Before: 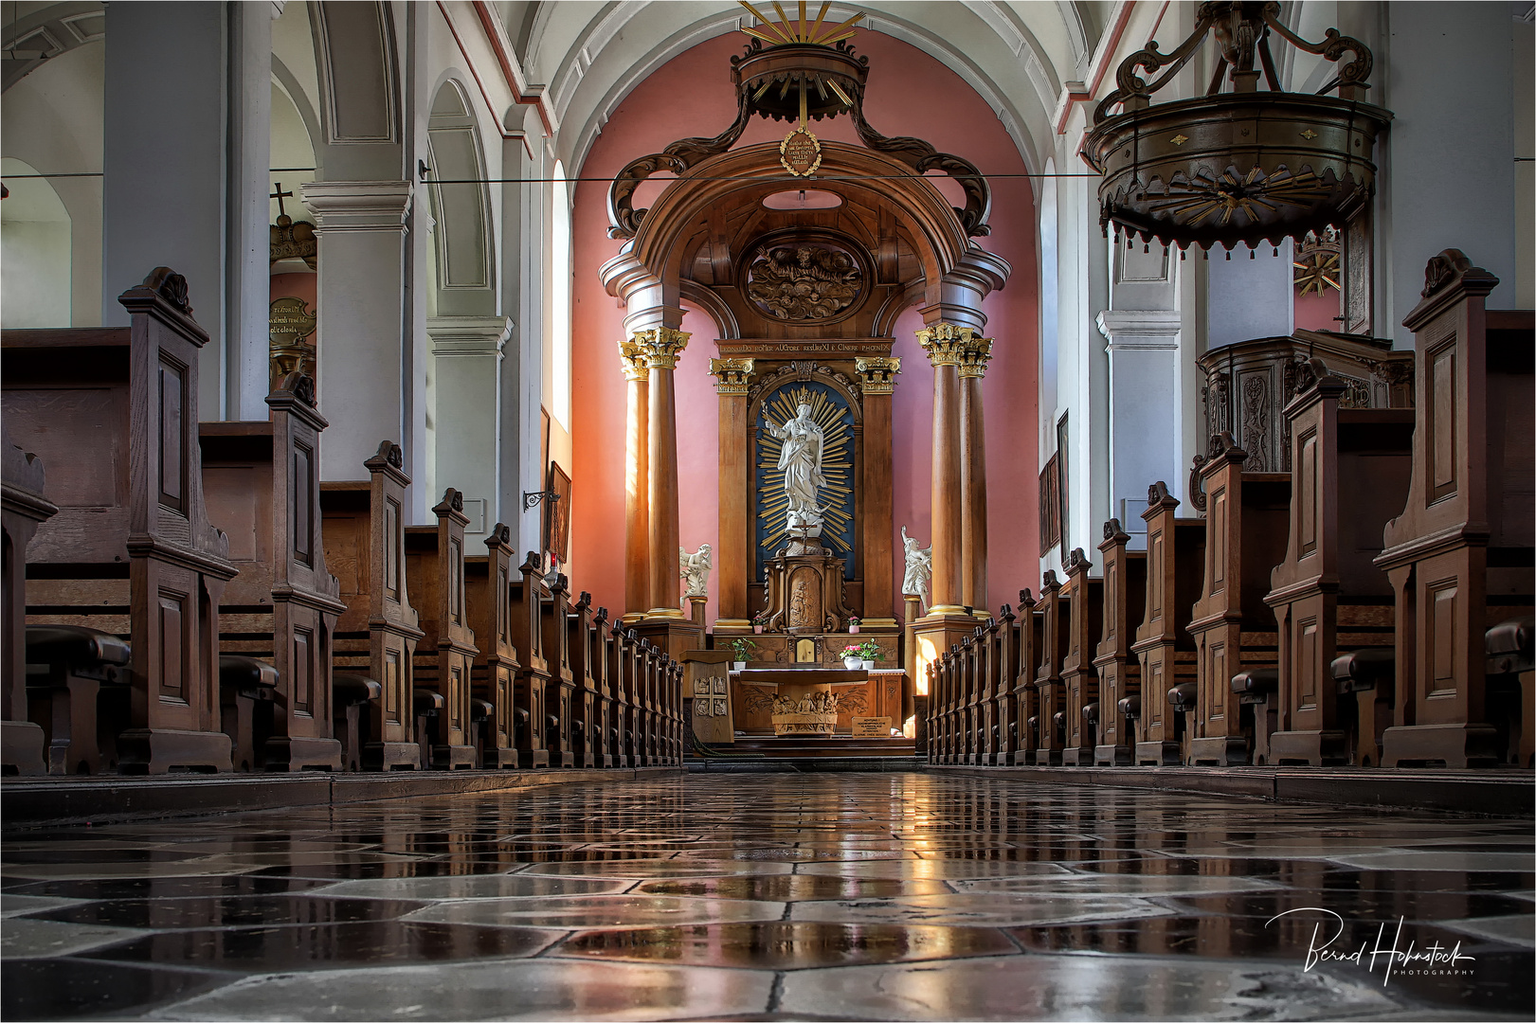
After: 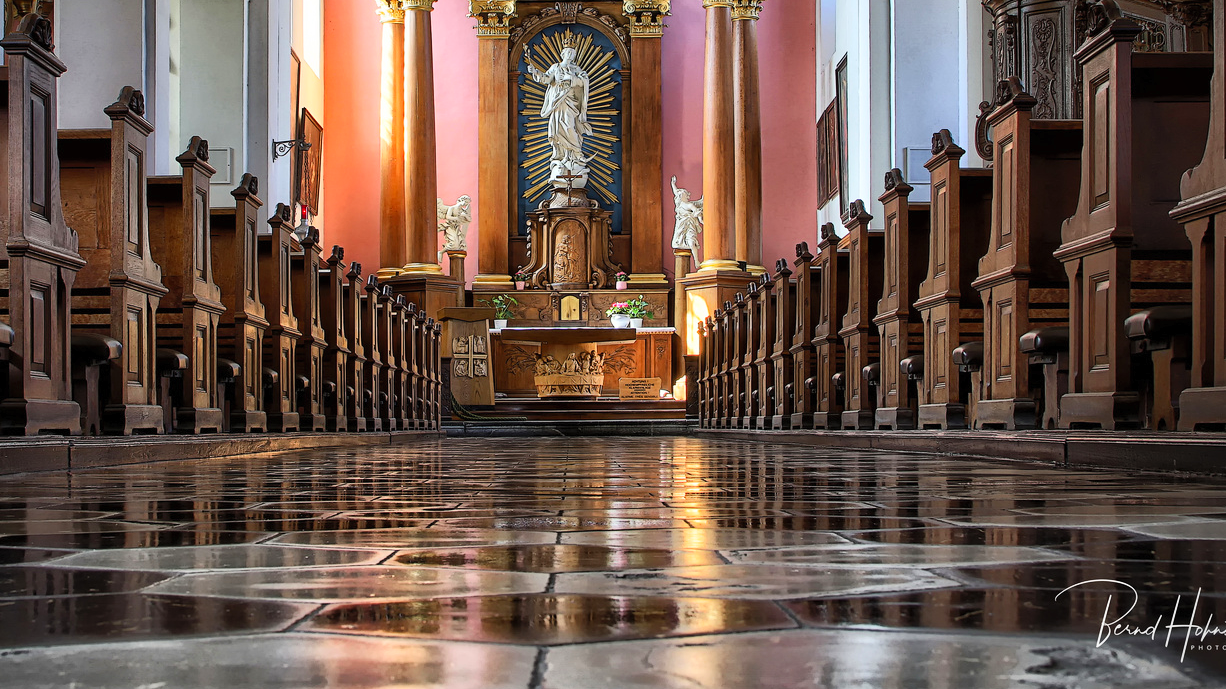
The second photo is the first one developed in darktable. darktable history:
contrast brightness saturation: contrast 0.2, brightness 0.16, saturation 0.22
crop and rotate: left 17.299%, top 35.115%, right 7.015%, bottom 1.024%
vignetting: fall-off start 97.23%, saturation -0.024, center (-0.033, -0.042), width/height ratio 1.179, unbound false
